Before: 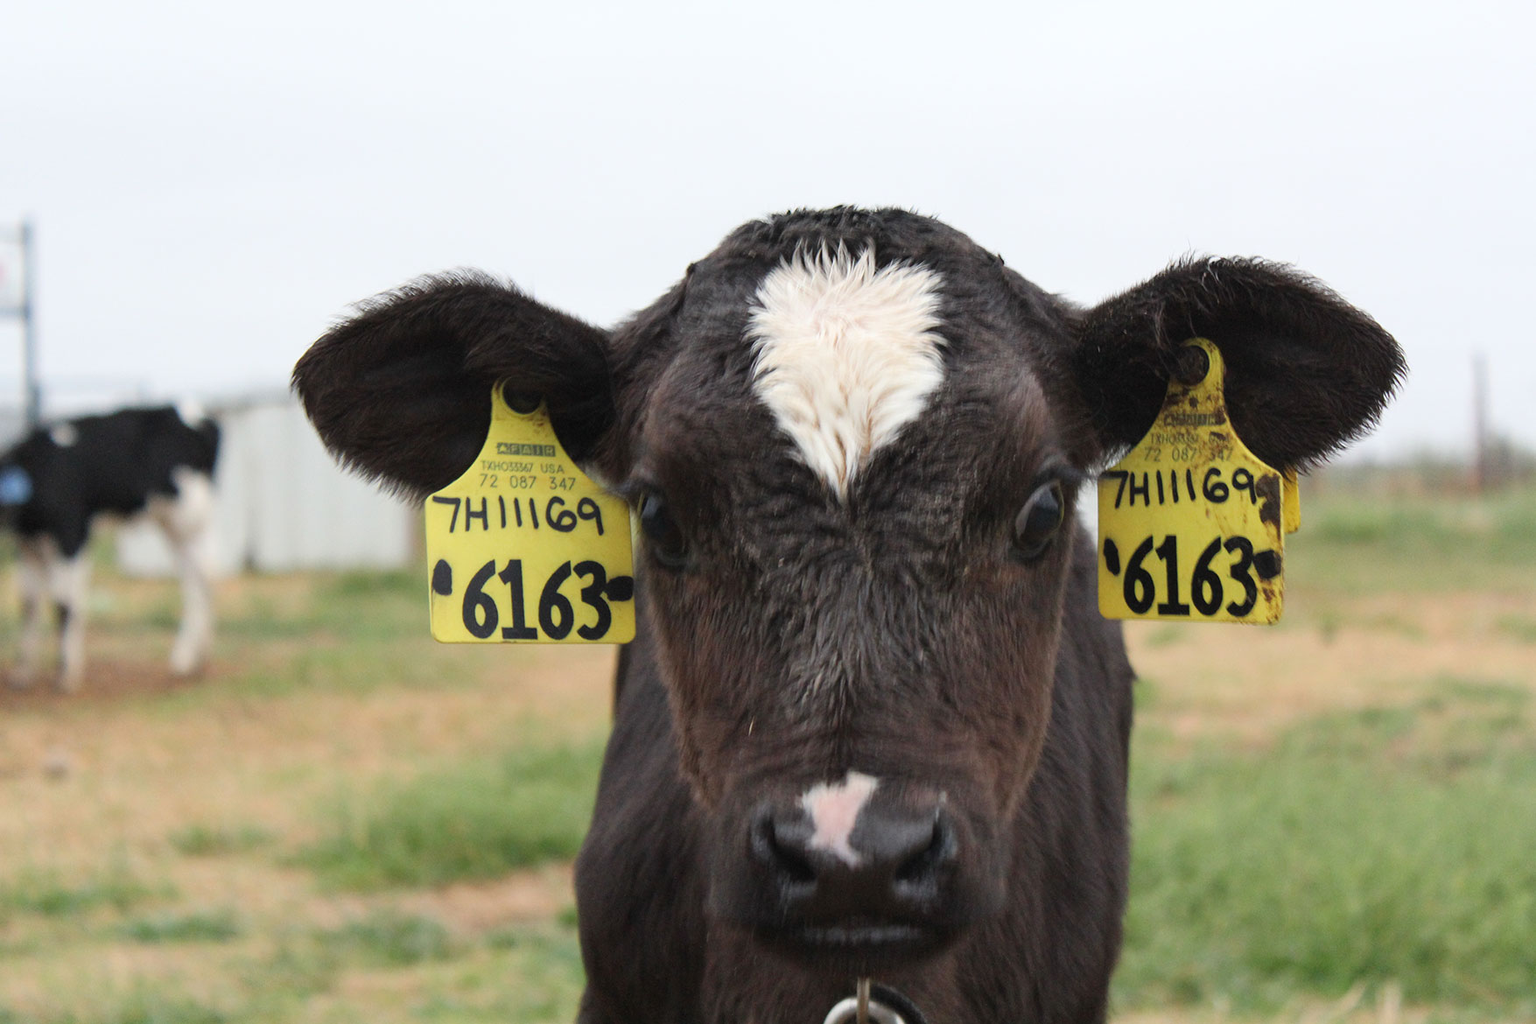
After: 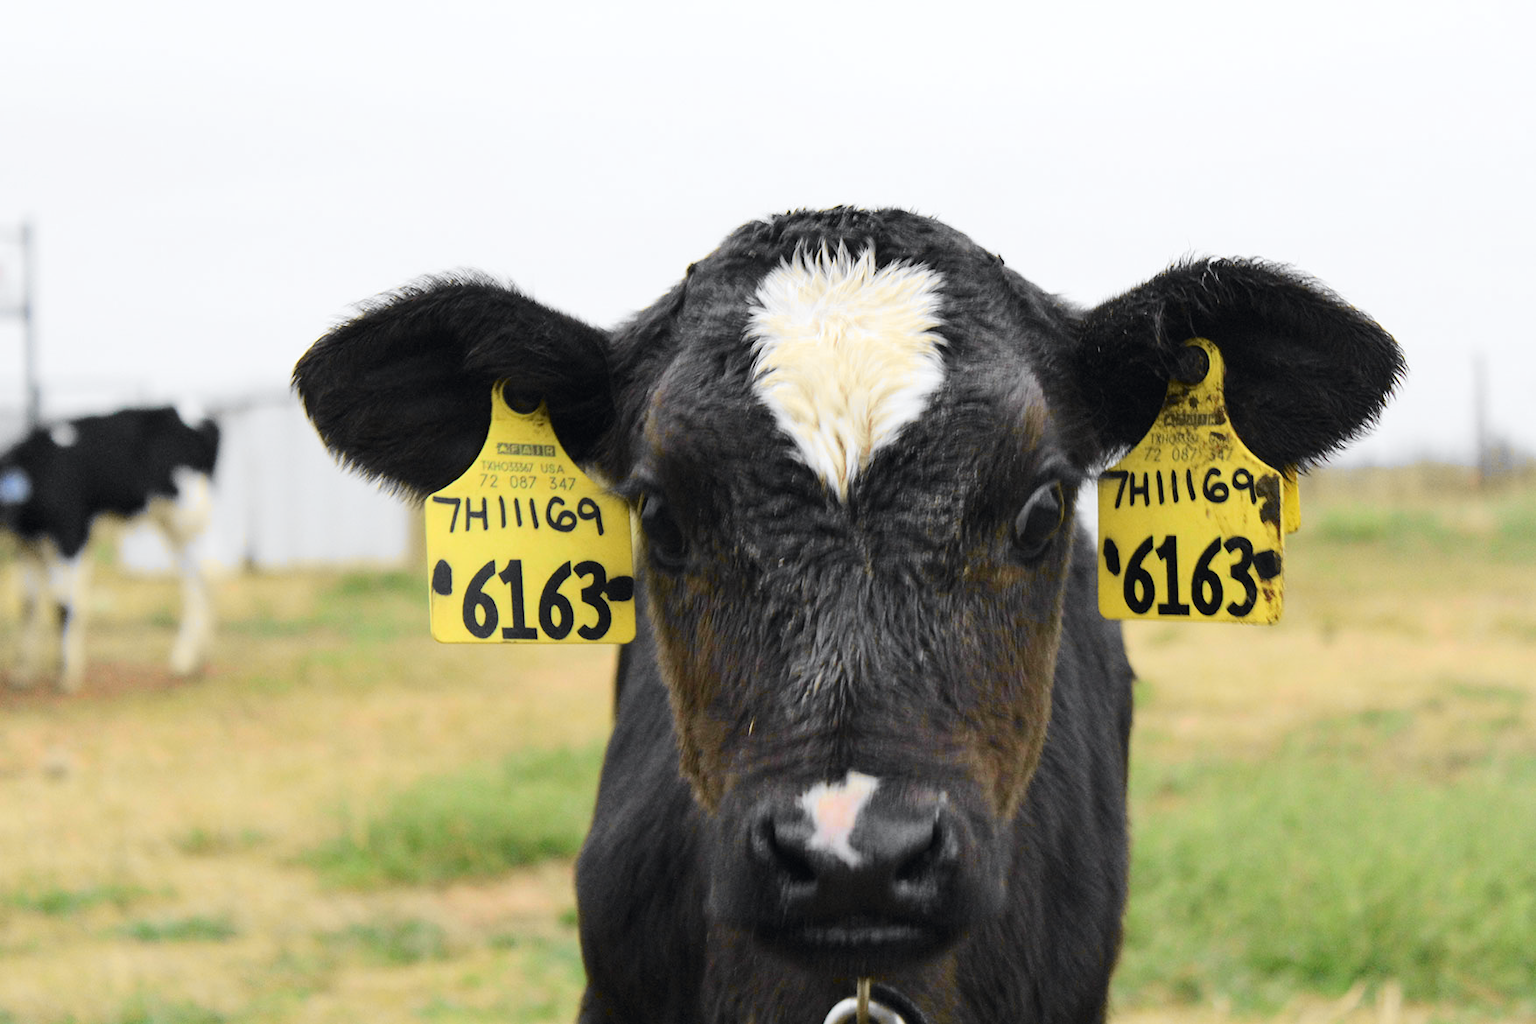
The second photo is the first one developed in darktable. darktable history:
tone curve: curves: ch0 [(0, 0) (0.071, 0.047) (0.266, 0.26) (0.483, 0.554) (0.753, 0.811) (1, 0.983)]; ch1 [(0, 0) (0.346, 0.307) (0.408, 0.387) (0.463, 0.465) (0.482, 0.493) (0.502, 0.5) (0.517, 0.502) (0.55, 0.548) (0.597, 0.61) (0.651, 0.698) (1, 1)]; ch2 [(0, 0) (0.346, 0.34) (0.434, 0.46) (0.485, 0.494) (0.5, 0.494) (0.517, 0.506) (0.526, 0.545) (0.583, 0.61) (0.625, 0.659) (1, 1)], color space Lab, independent channels, preserve colors none
exposure: exposure 0.127 EV, compensate highlight preservation false
